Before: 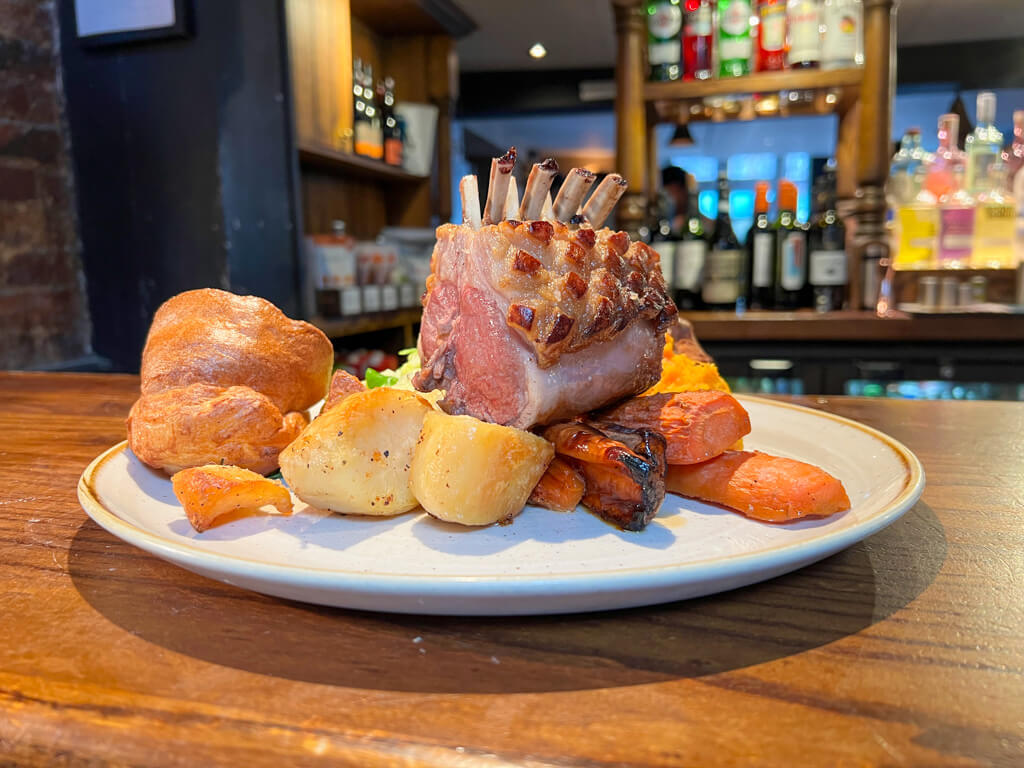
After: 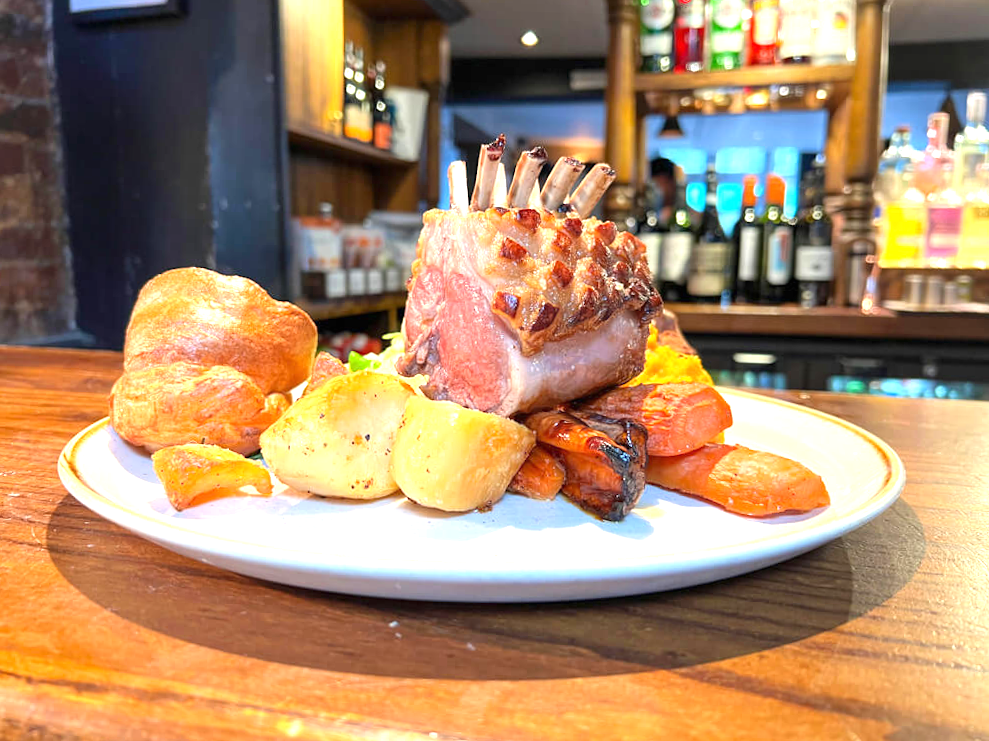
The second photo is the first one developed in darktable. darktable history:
crop and rotate: angle -1.53°
exposure: black level correction 0, exposure 1.001 EV, compensate highlight preservation false
